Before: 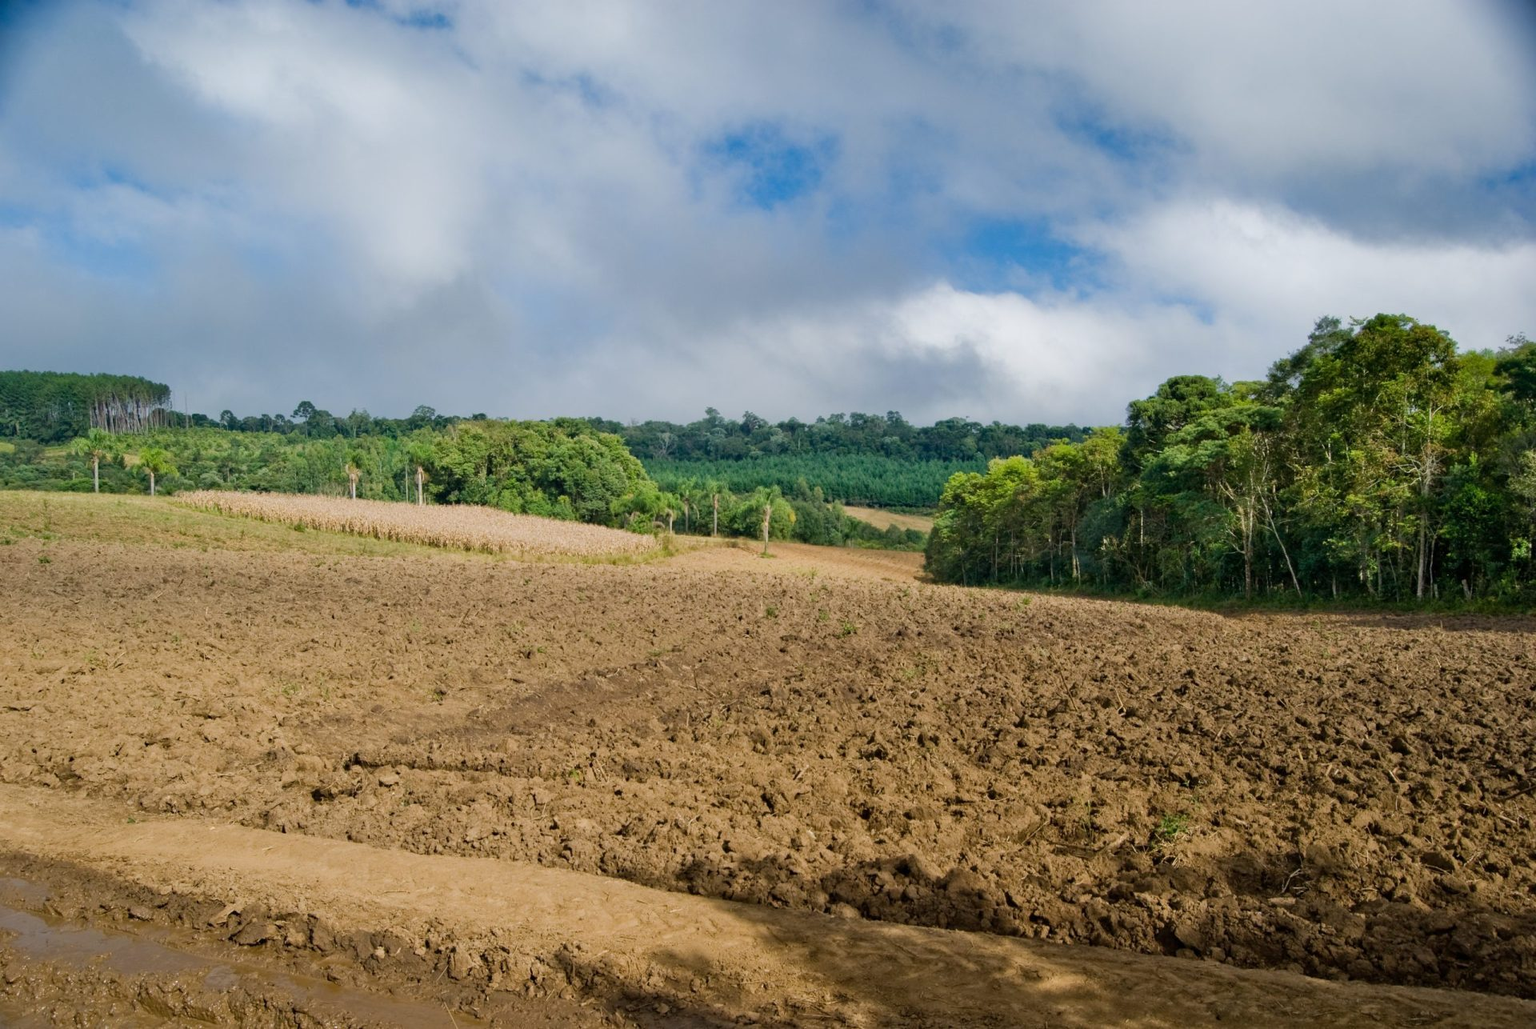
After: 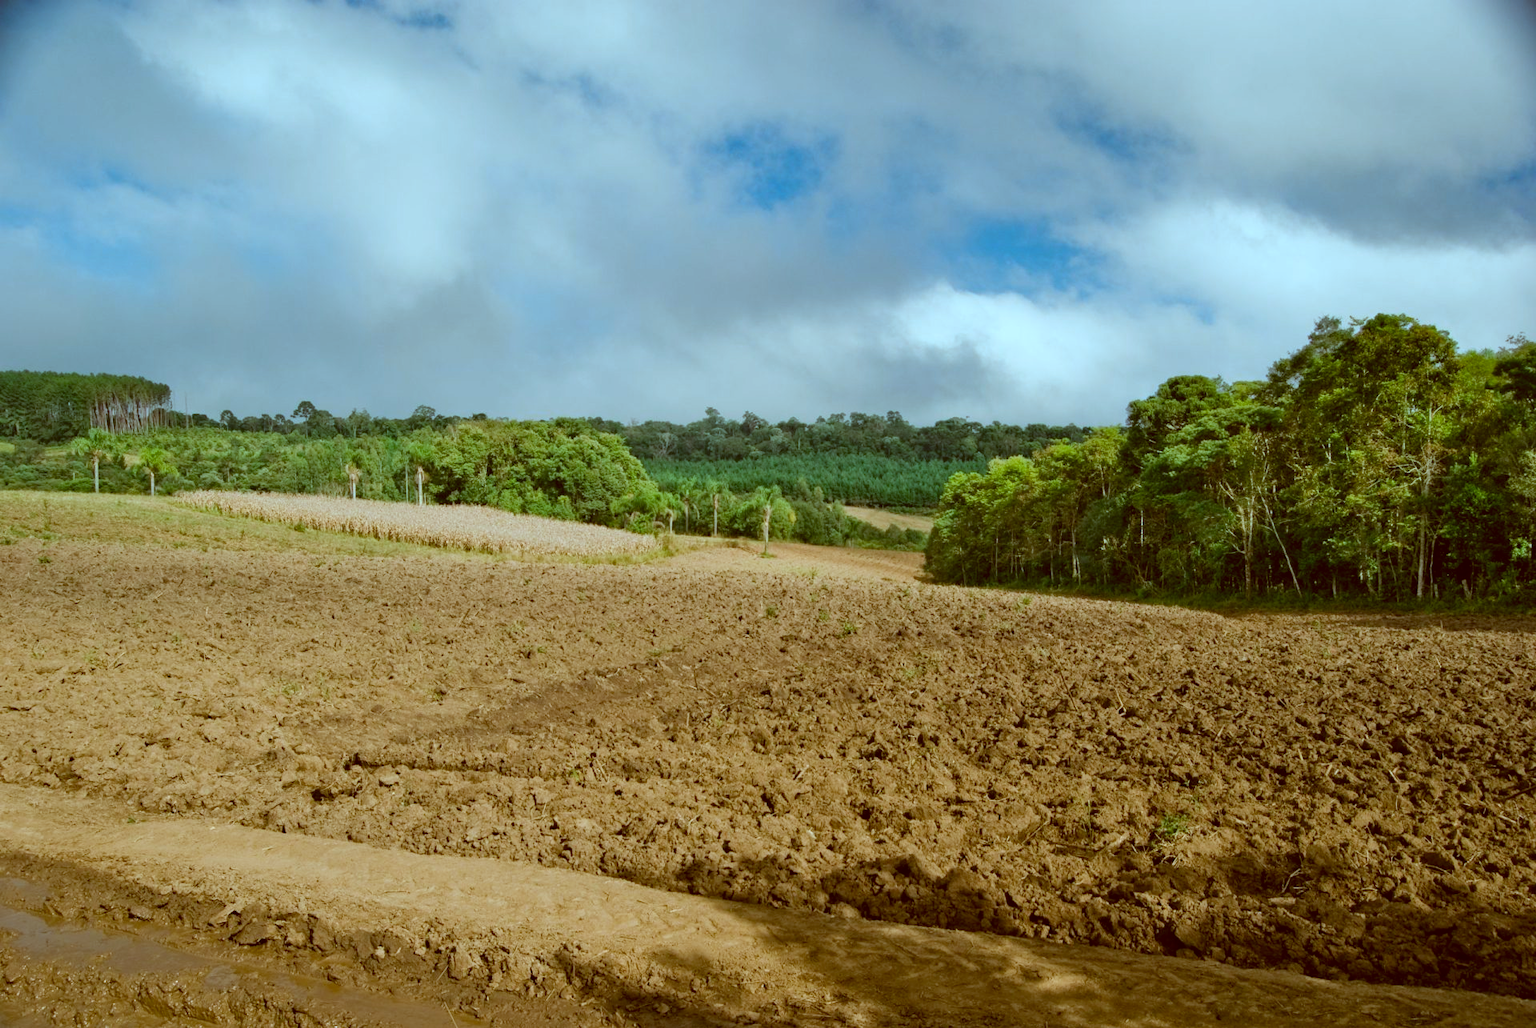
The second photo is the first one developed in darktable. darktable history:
color zones: curves: ch0 [(0.068, 0.464) (0.25, 0.5) (0.48, 0.508) (0.75, 0.536) (0.886, 0.476) (0.967, 0.456)]; ch1 [(0.066, 0.456) (0.25, 0.5) (0.616, 0.508) (0.746, 0.56) (0.934, 0.444)], mix 24.01%
color correction: highlights a* -14.9, highlights b* -16.16, shadows a* 10.22, shadows b* 30.15
